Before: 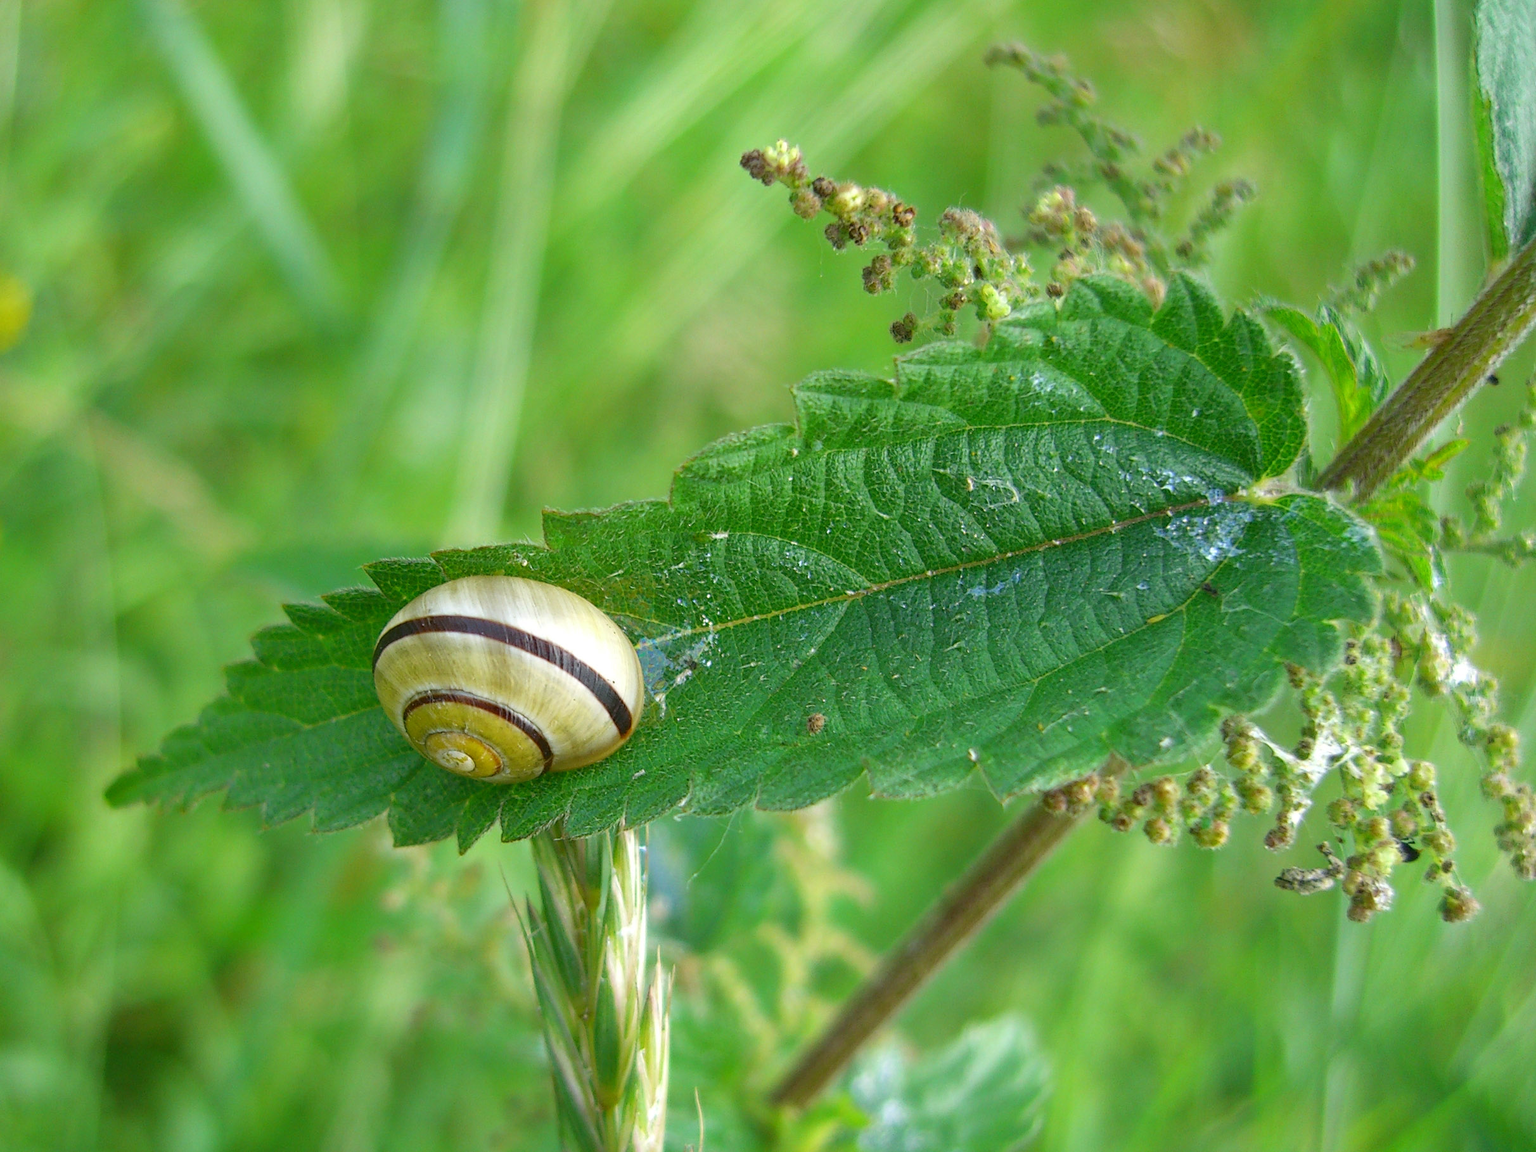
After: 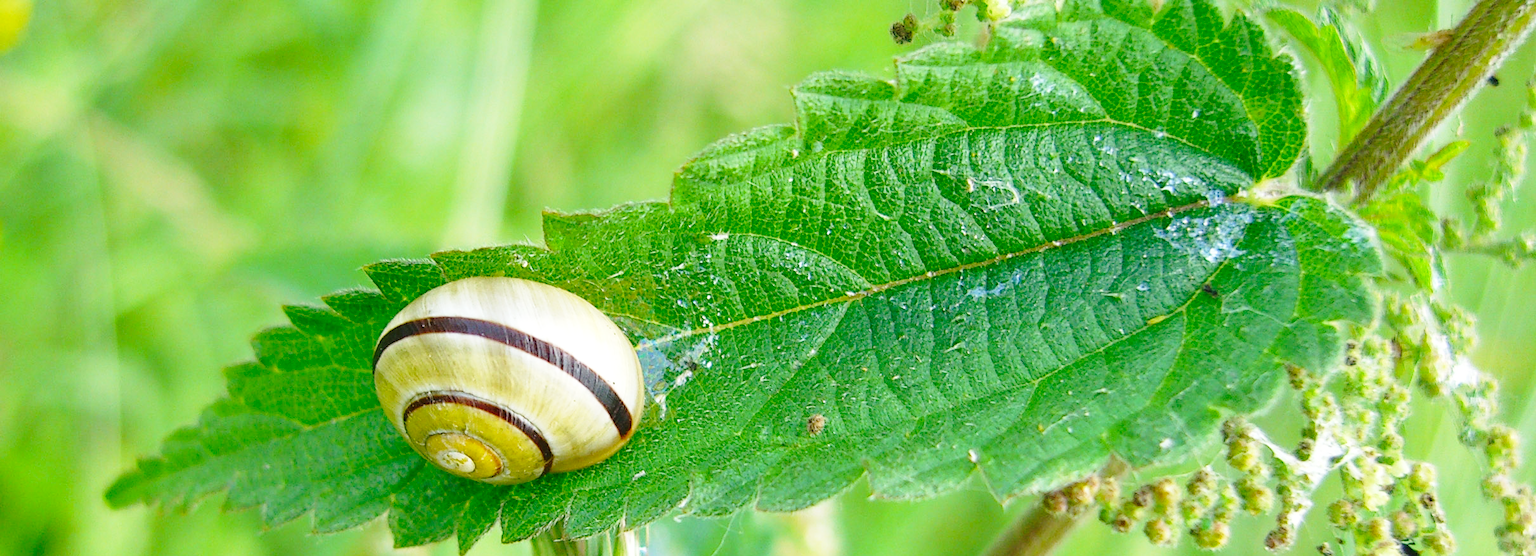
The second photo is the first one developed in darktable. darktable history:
crop and rotate: top 26.056%, bottom 25.543%
base curve: curves: ch0 [(0, 0) (0.028, 0.03) (0.121, 0.232) (0.46, 0.748) (0.859, 0.968) (1, 1)], preserve colors none
